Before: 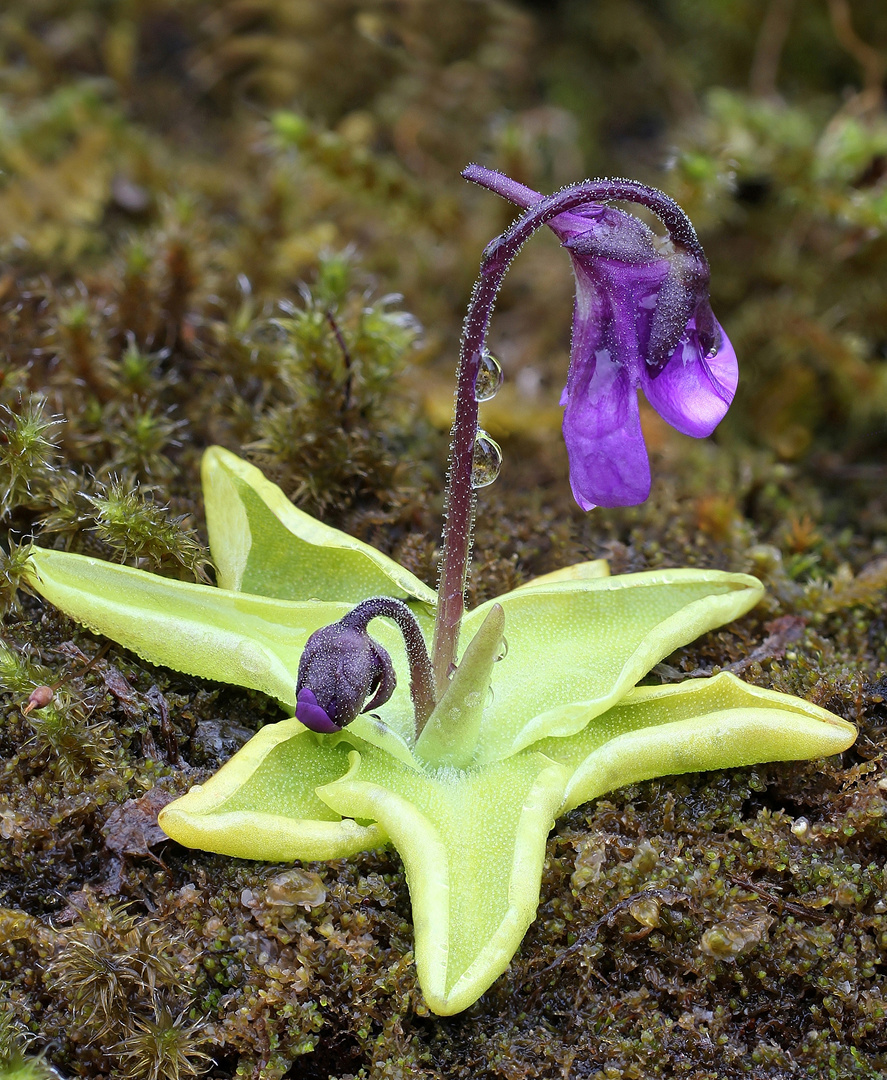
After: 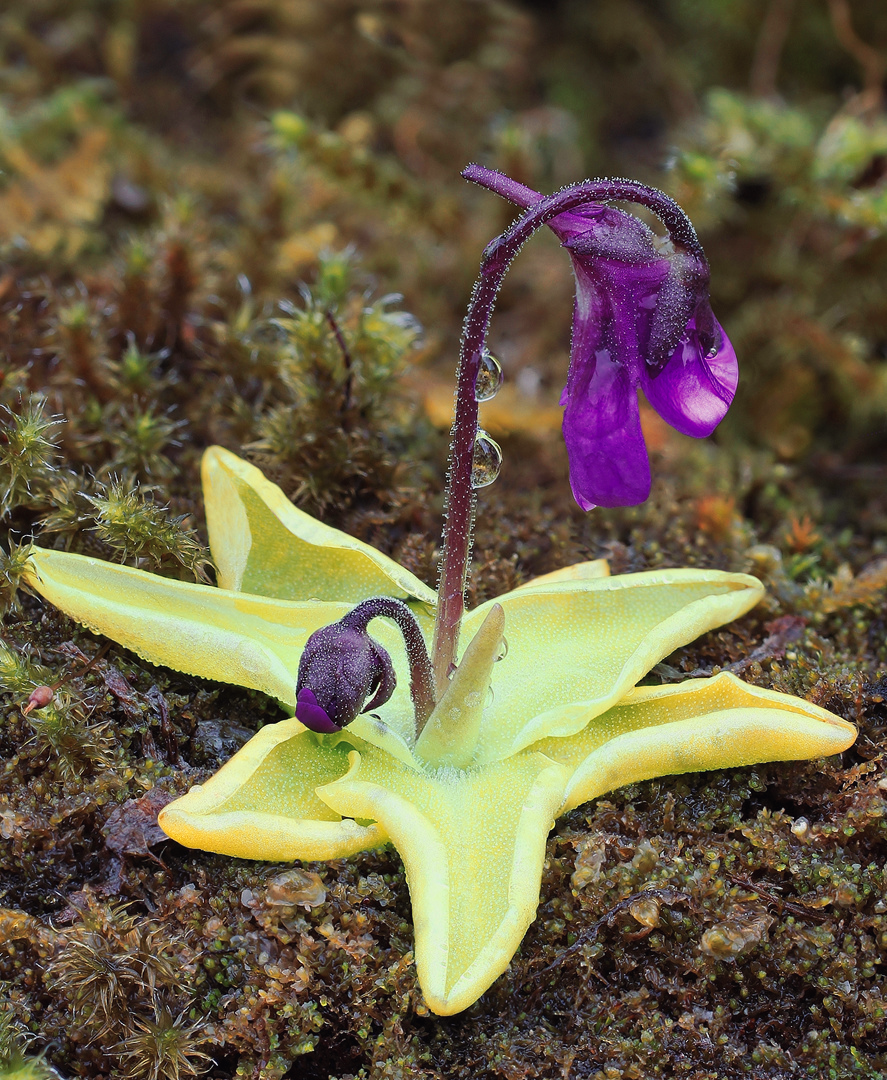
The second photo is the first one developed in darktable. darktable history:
tone curve: curves: ch0 [(0, 0) (0.003, 0.003) (0.011, 0.011) (0.025, 0.024) (0.044, 0.043) (0.069, 0.067) (0.1, 0.097) (0.136, 0.132) (0.177, 0.172) (0.224, 0.218) (0.277, 0.269) (0.335, 0.325) (0.399, 0.387) (0.468, 0.454) (0.543, 0.544) (0.623, 0.624) (0.709, 0.71) (0.801, 0.801) (0.898, 0.898) (1, 1)], preserve colors none
color look up table: target L [96.06, 96.24, 93.26, 90.07, 83.22, 76.88, 79.54, 71.53, 72.38, 71.86, 56.77, 52.89, 17.51, 200, 83.18, 80.5, 72.02, 66.41, 65.77, 64.71, 61.67, 54.1, 48.09, 39.08, 28.67, 31.11, 33.62, 12.32, 2.522, 78.72, 63.34, 65.02, 55.56, 45.56, 58.98, 46.74, 29.99, 34.23, 27.01, 29.94, 12.38, 4.895, 76.85, 72.15, 69.49, 50.13, 50.1, 38.16, 20.45], target a [-7.072, -13.89, -7.955, -45.02, -60.89, -70.74, 13.83, -17.38, -60.21, -27.99, -42.27, -42, -16.06, 0, 16.32, 17.45, 35.87, 50.82, 50.61, 5.318, 37.25, 80.62, 73.94, 54.75, 9.402, 6.269, 57.04, 31.5, 5.211, 16.74, 29.29, 41.94, 68.04, 74.12, 25.37, 73.65, 52.59, 30.26, 52.96, 51.85, 41.48, 6.827, -34.88, -11.25, -34.64, -0.018, -20.41, -19.83, 2.264], target b [24.29, 92.34, 90.2, 36, 18.18, 71.29, 72.85, 18.19, 34.75, 66.86, 7.156, 27.28, 5.125, 0, 37.51, 76.28, 45.85, 20.45, 72.03, 19.66, 58.82, 67.18, 37.19, 33.4, 12.34, 31.08, 47.9, 17.42, 0.613, -2.401, -28.56, -8.695, -15.17, -34, 0.598, 0.318, -63.67, -23.11, -35.67, -1.408, -67.34, -24.81, -7.941, -17.87, -22.33, -47.19, -20.87, -5.476, -32.85], num patches 49
